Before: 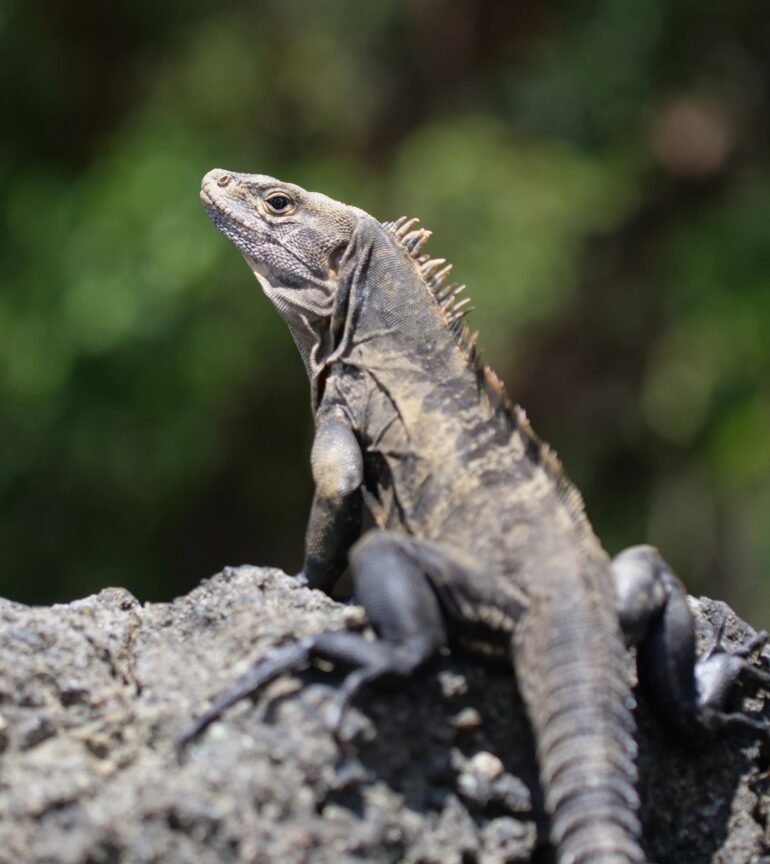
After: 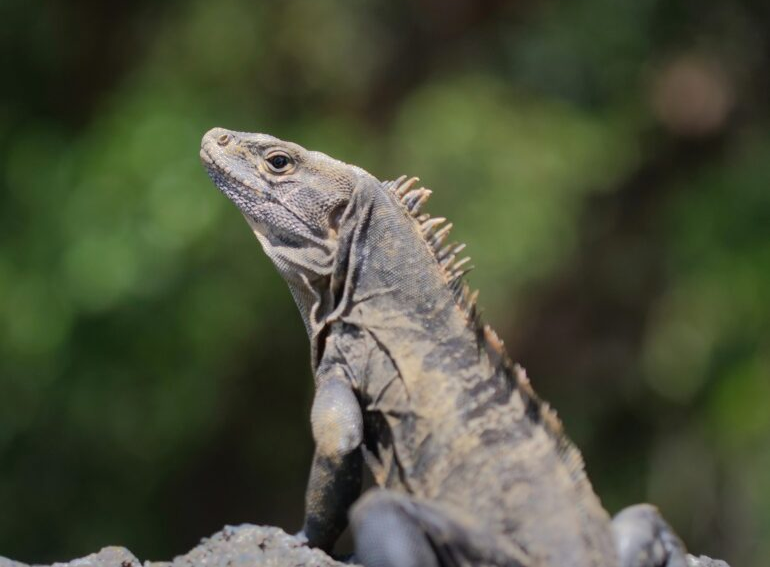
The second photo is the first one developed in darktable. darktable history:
crop and rotate: top 4.848%, bottom 29.503%
shadows and highlights: shadows 25, highlights -70
